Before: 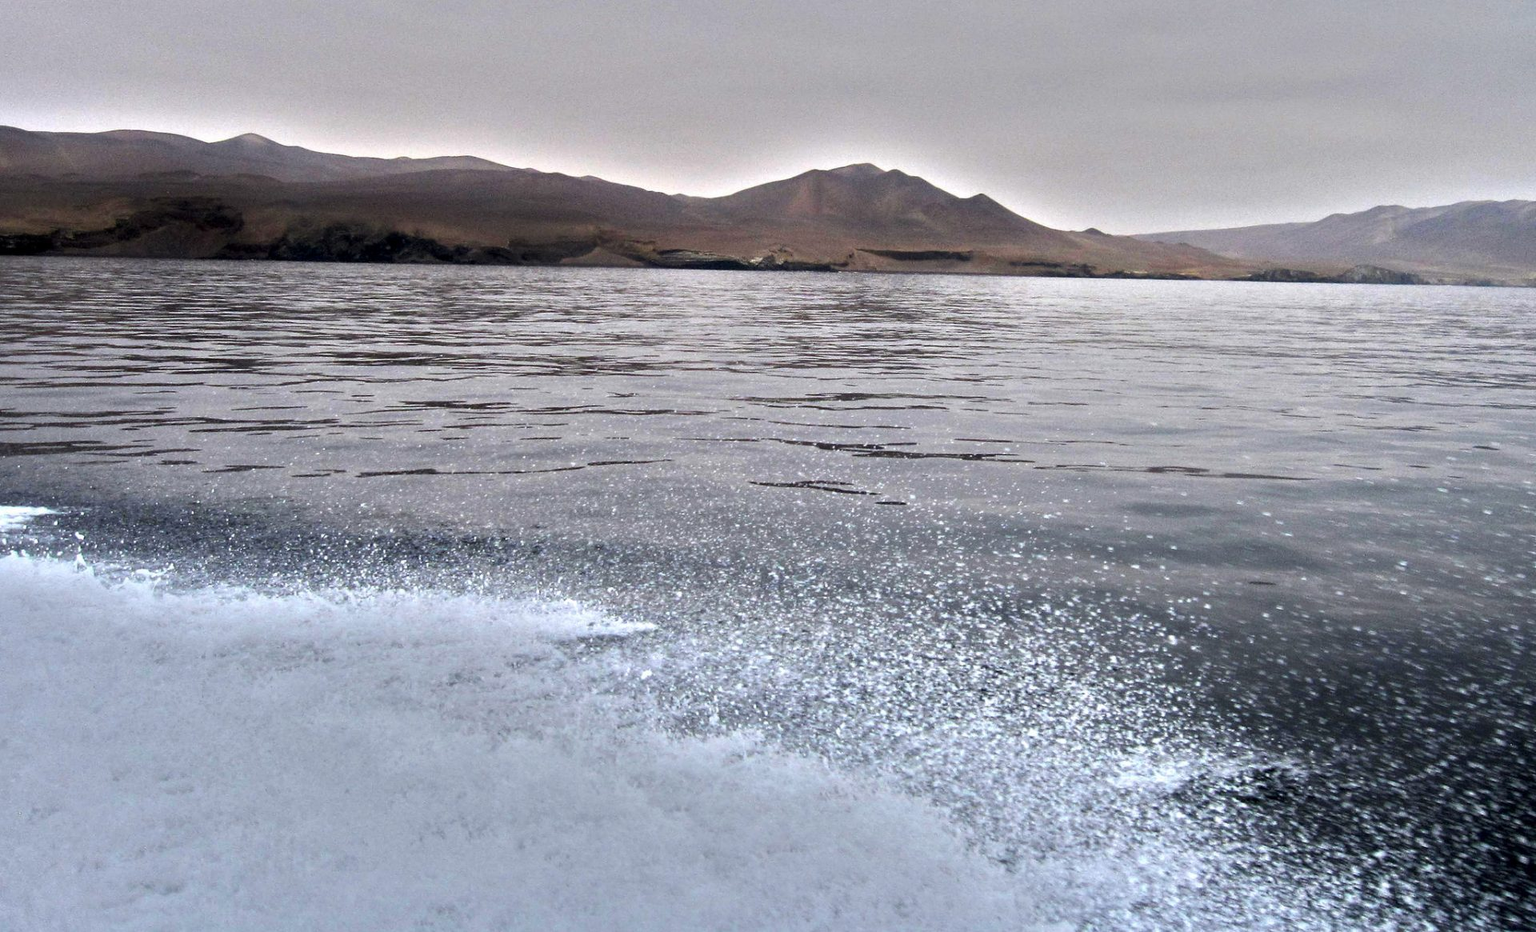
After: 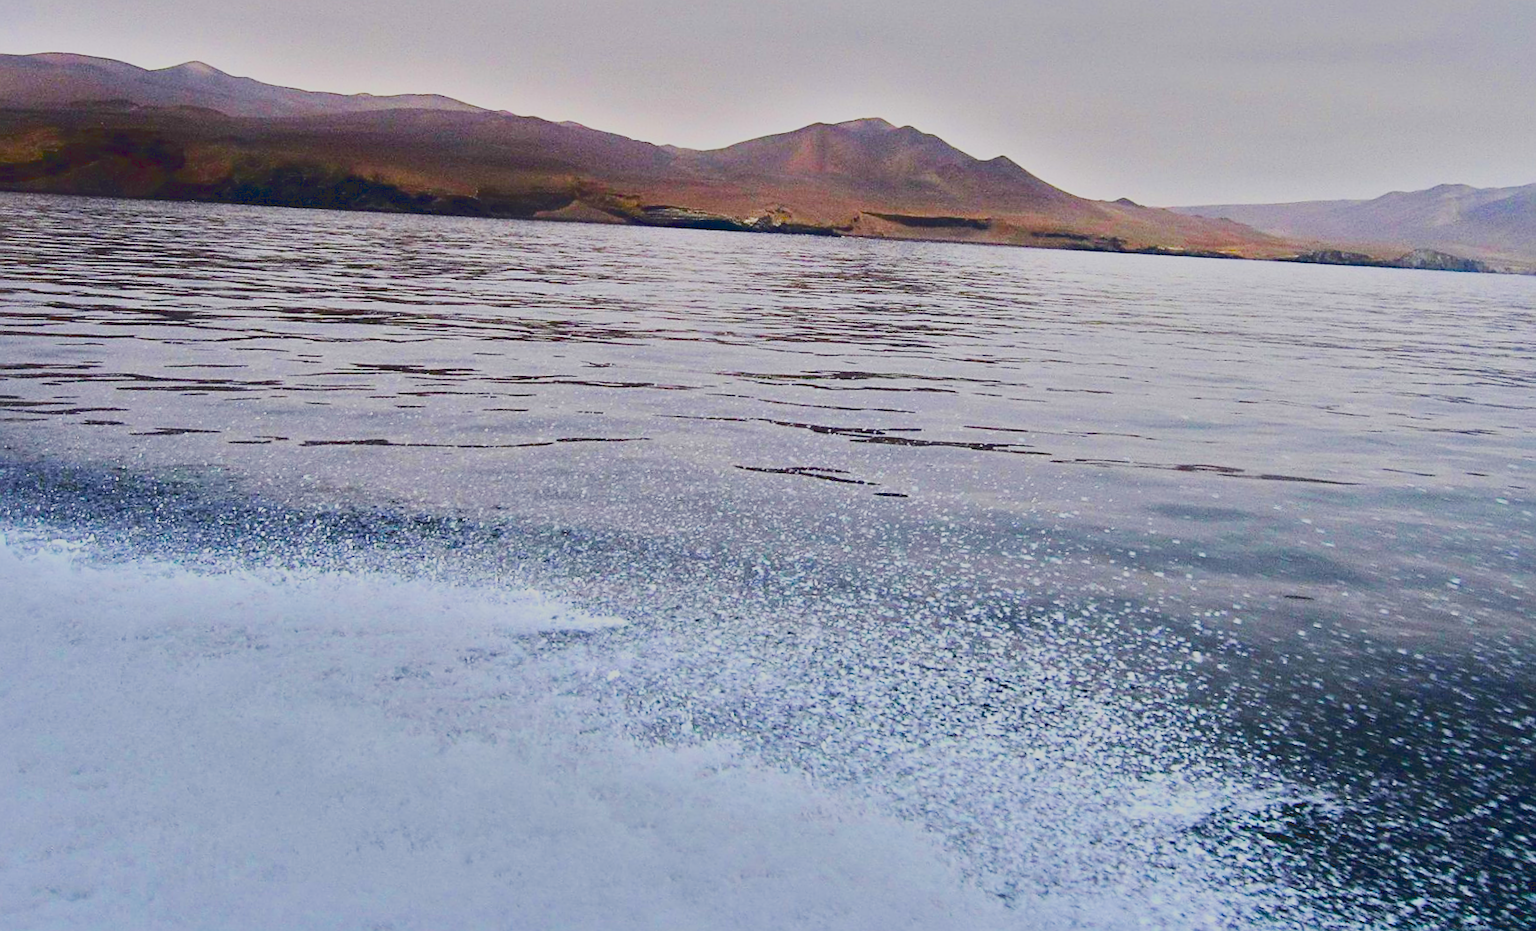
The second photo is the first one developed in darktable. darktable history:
crop and rotate: angle -1.96°, left 3.097%, top 4.154%, right 1.586%, bottom 0.529%
tone curve: curves: ch0 [(0, 0.148) (0.191, 0.225) (0.712, 0.695) (0.864, 0.797) (1, 0.839)]
filmic rgb: black relative exposure -7.65 EV, white relative exposure 4.56 EV, hardness 3.61
color balance rgb: linear chroma grading › shadows 10%, linear chroma grading › highlights 10%, linear chroma grading › global chroma 15%, linear chroma grading › mid-tones 15%, perceptual saturation grading › global saturation 40%, perceptual saturation grading › highlights -25%, perceptual saturation grading › mid-tones 35%, perceptual saturation grading › shadows 35%, perceptual brilliance grading › global brilliance 11.29%, global vibrance 11.29%
sharpen: on, module defaults
